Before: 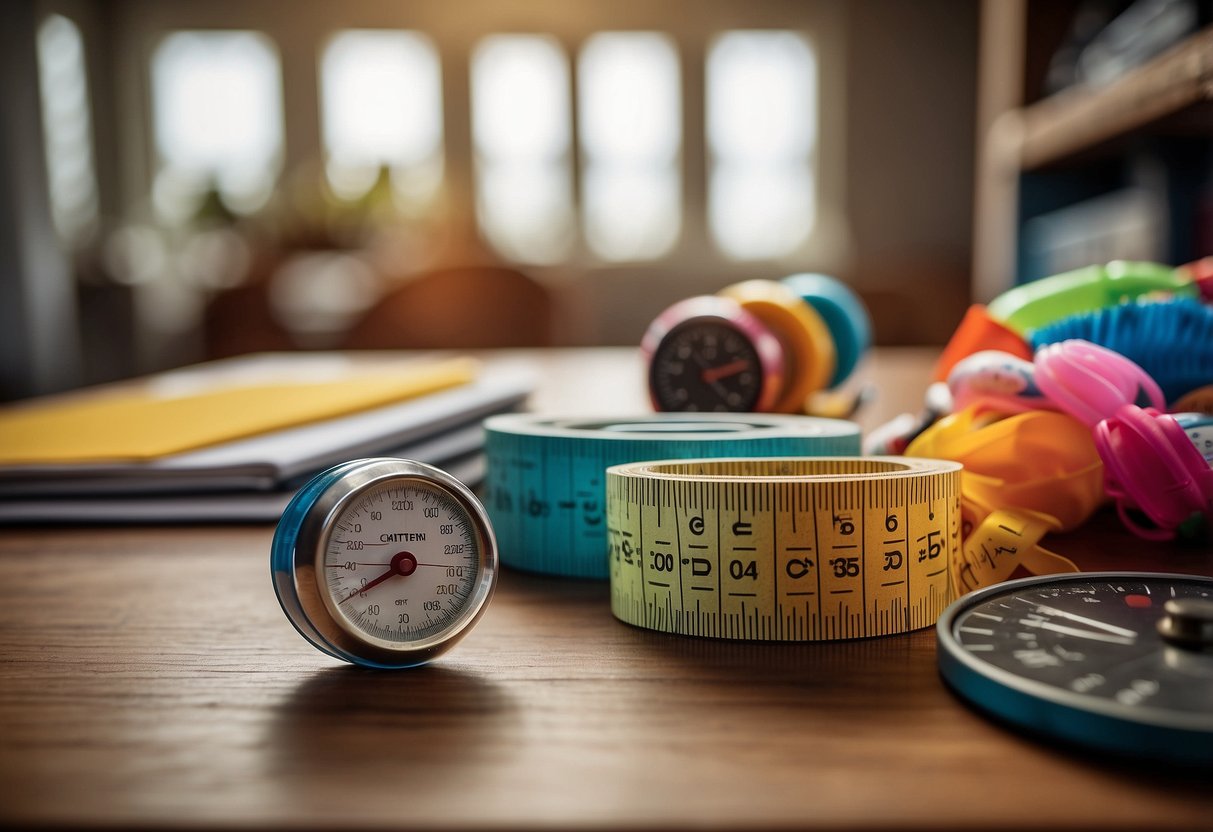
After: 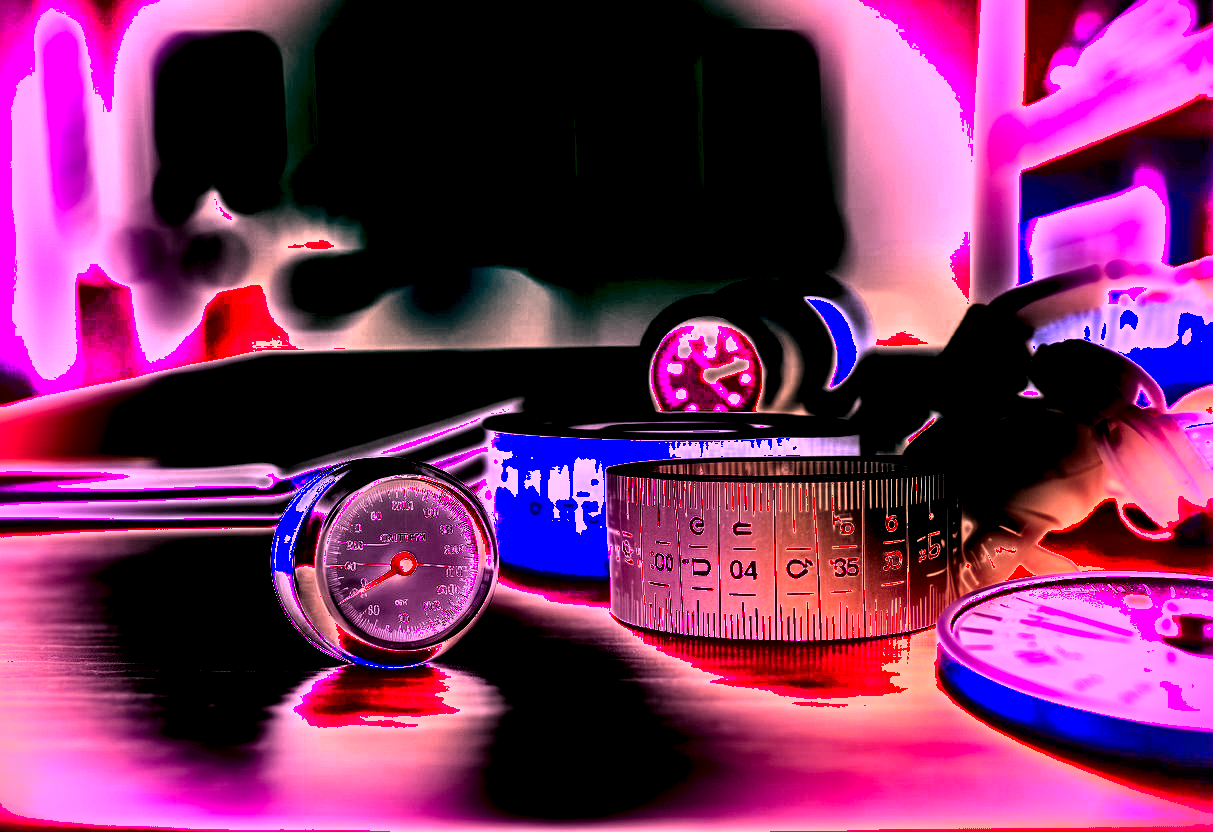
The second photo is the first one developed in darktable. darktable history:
white balance: red 8, blue 8
shadows and highlights: shadows 49, highlights -41, soften with gaussian
